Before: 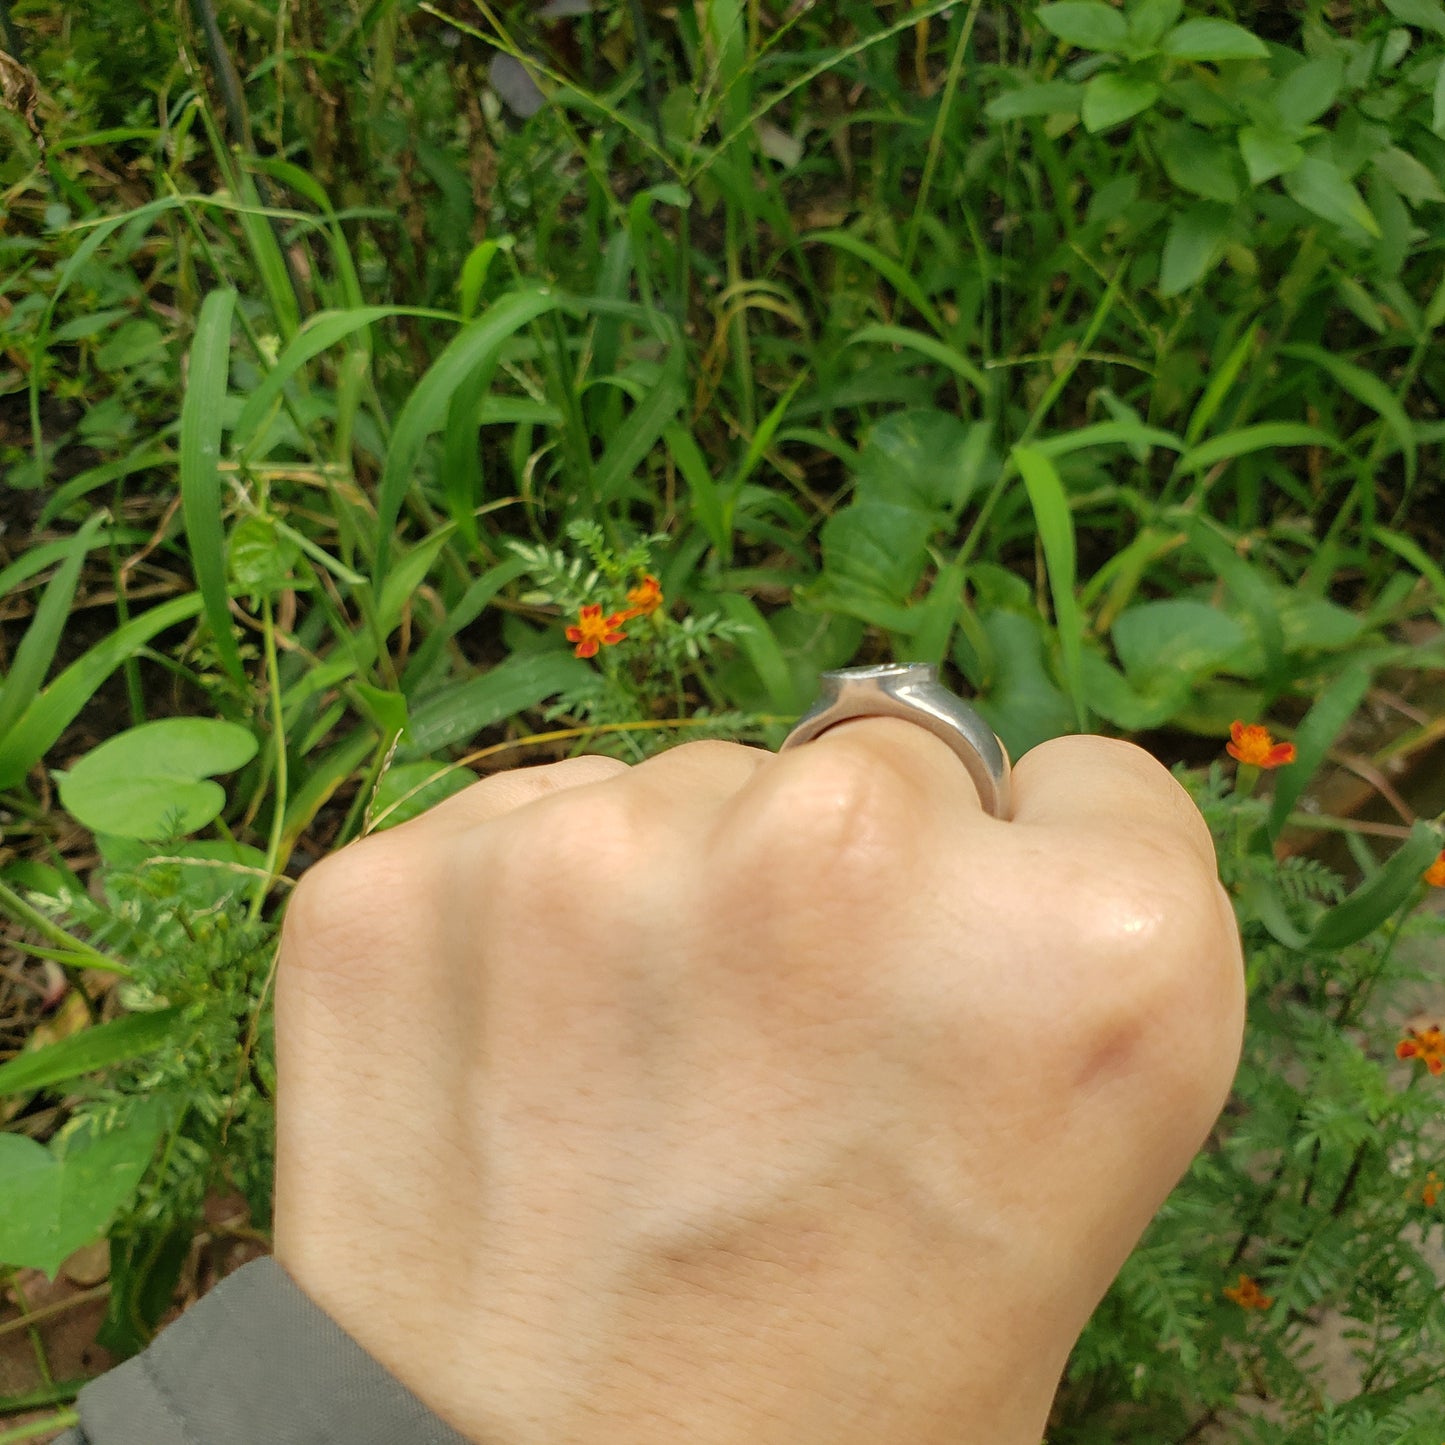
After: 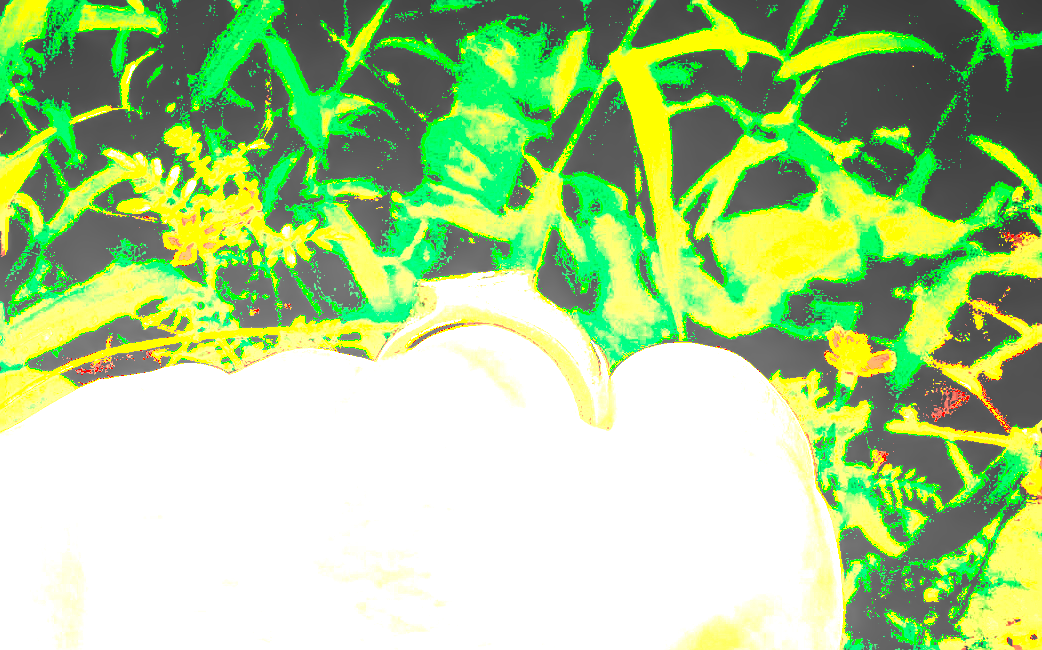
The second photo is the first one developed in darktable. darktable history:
color balance rgb: shadows lift › chroma 2.019%, shadows lift › hue 222.24°, highlights gain › chroma 0.266%, highlights gain › hue 332.78°, global offset › luminance -0.886%, linear chroma grading › global chroma 14.676%, perceptual saturation grading › global saturation 25.794%, perceptual brilliance grading › global brilliance 2.761%, perceptual brilliance grading › highlights -3.235%, perceptual brilliance grading › shadows 3.036%
crop and rotate: left 27.875%, top 27.177%, bottom 27.839%
exposure: black level correction 0.099, exposure 3.083 EV, compensate highlight preservation false
sharpen: amount 1.851
local contrast: detail 130%
levels: mode automatic, levels [0, 0.476, 0.951]
contrast brightness saturation: contrast -0.255, saturation -0.446
